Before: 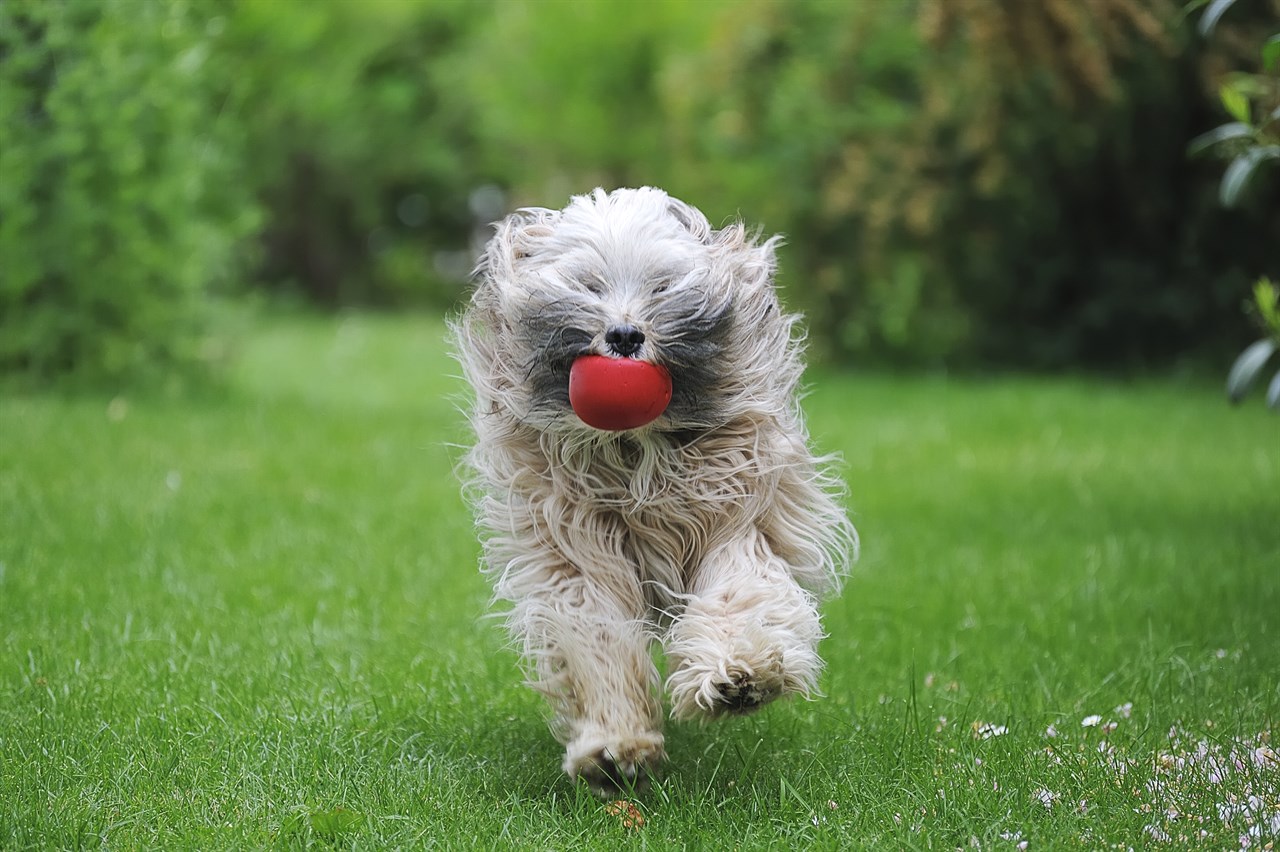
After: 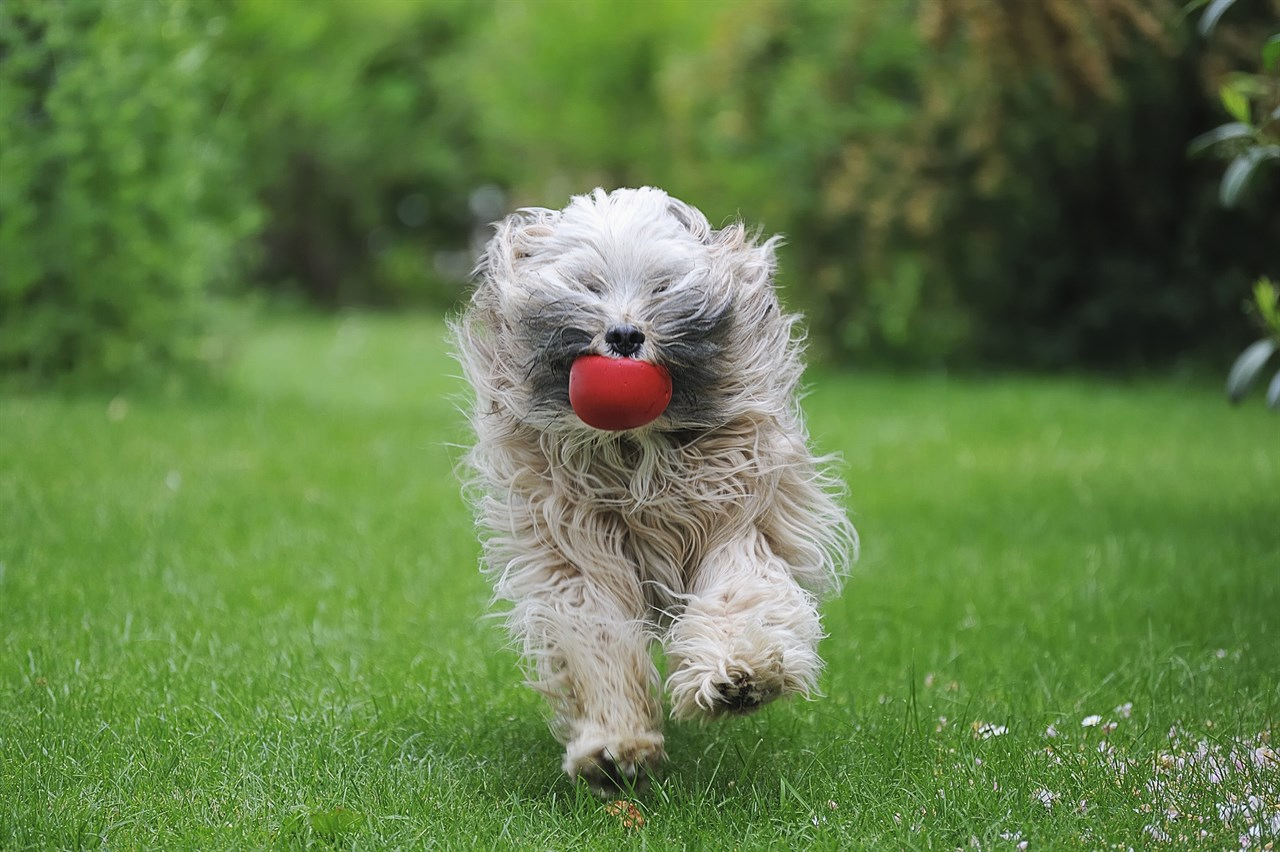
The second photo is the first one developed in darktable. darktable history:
exposure: exposure -0.062 EV, compensate highlight preservation false
